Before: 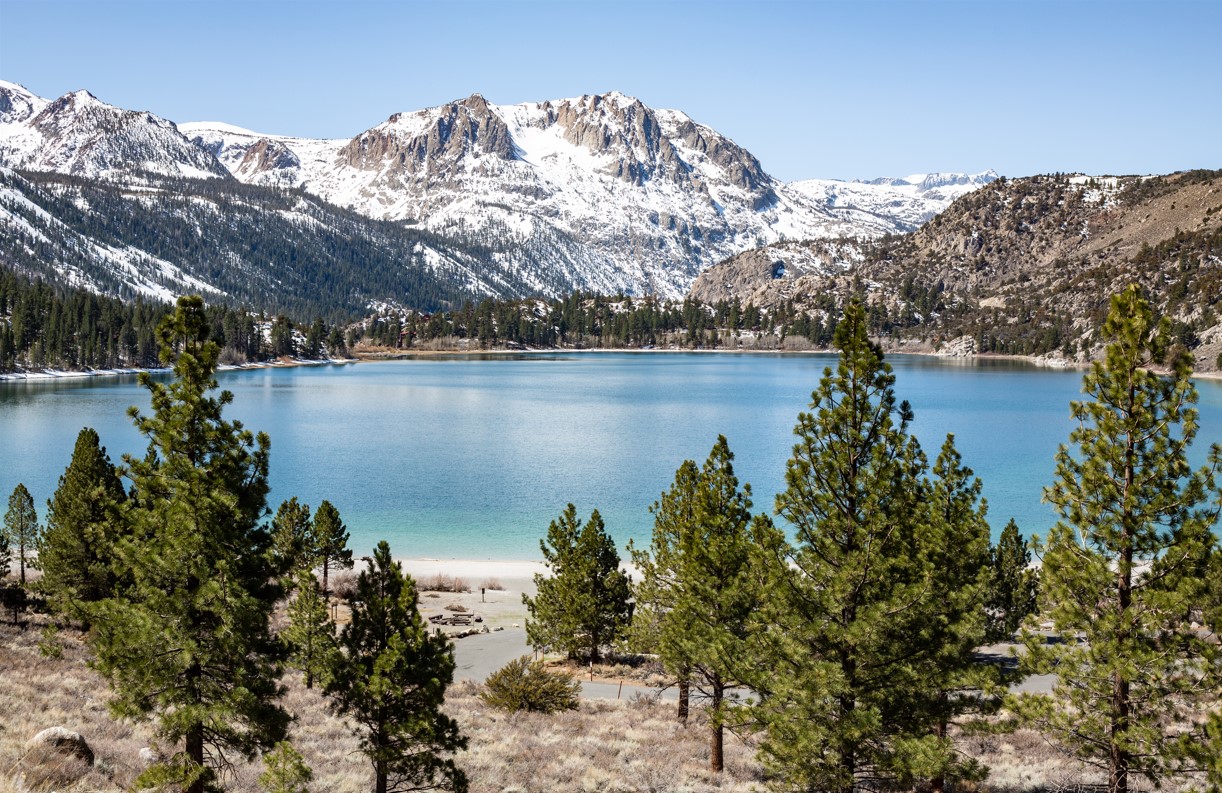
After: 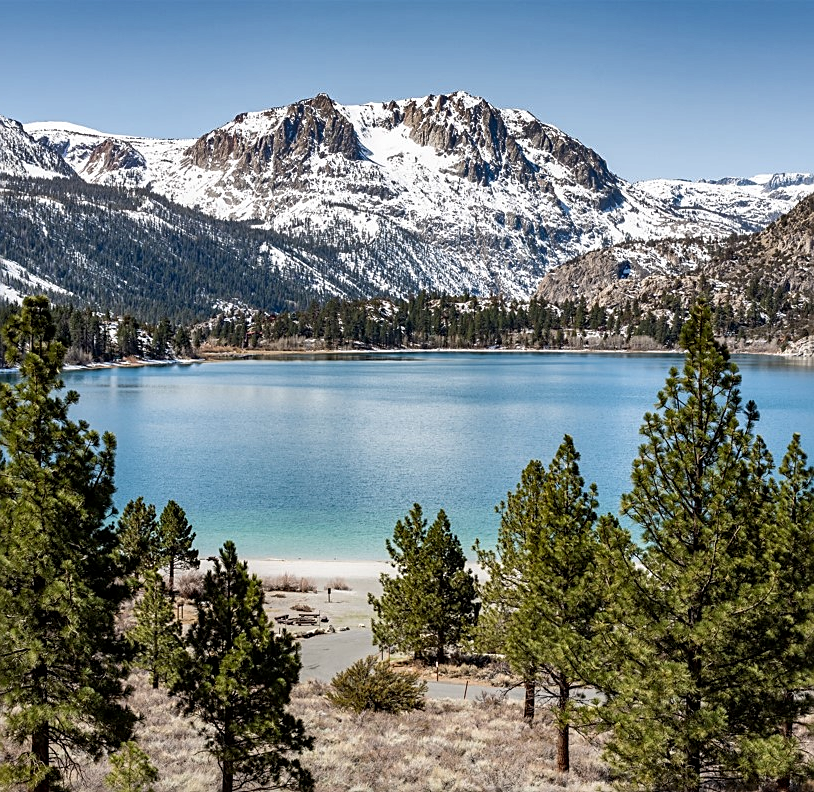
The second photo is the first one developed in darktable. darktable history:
crop and rotate: left 12.648%, right 20.685%
local contrast: highlights 61%, shadows 106%, detail 107%, midtone range 0.529
shadows and highlights: shadows 24.5, highlights -78.15, soften with gaussian
sharpen: on, module defaults
